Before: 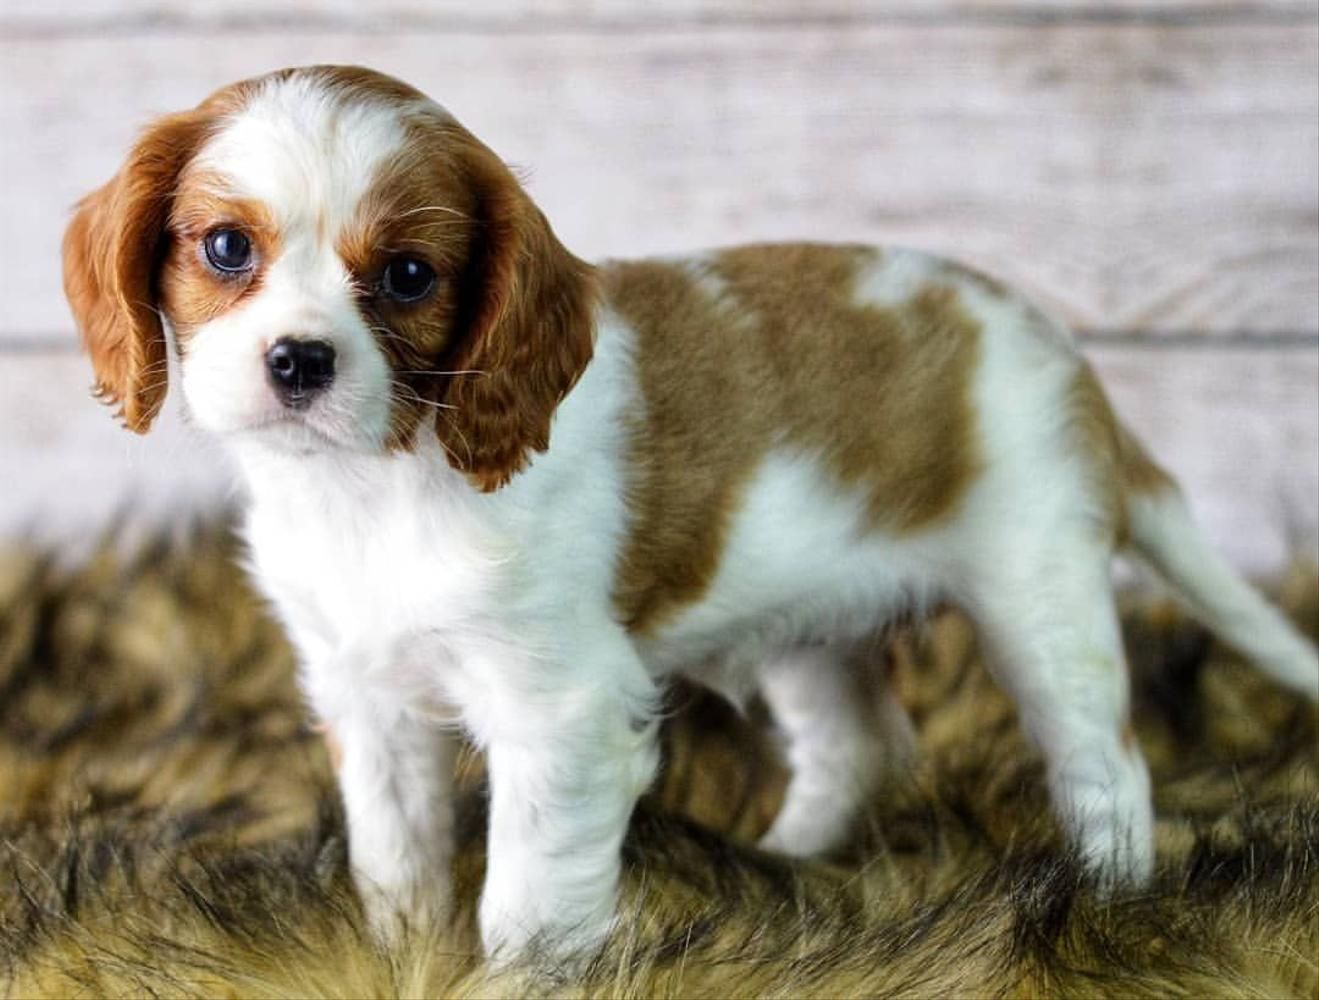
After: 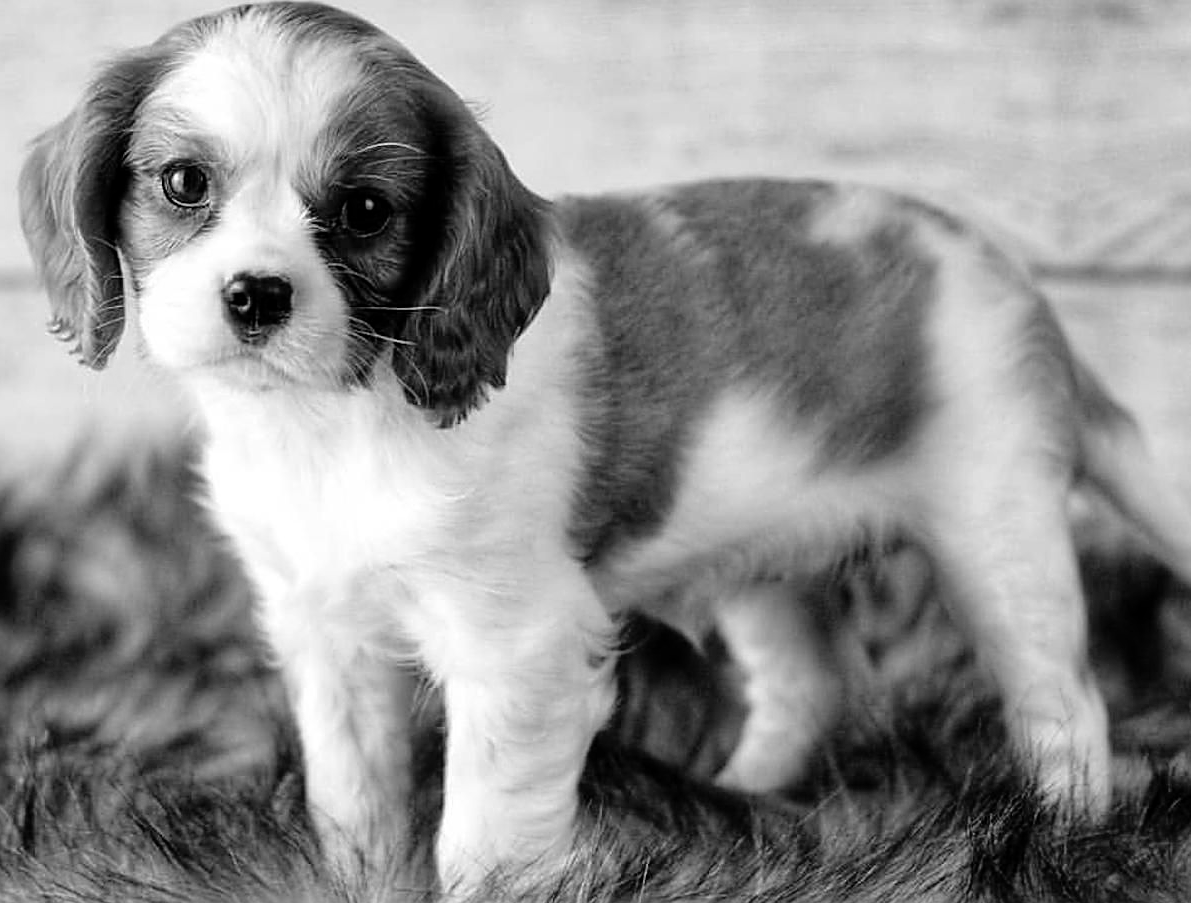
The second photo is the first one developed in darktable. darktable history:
crop: left 3.305%, top 6.436%, right 6.389%, bottom 3.258%
rgb curve: curves: ch0 [(0, 0) (0.136, 0.078) (0.262, 0.245) (0.414, 0.42) (1, 1)], compensate middle gray true, preserve colors basic power
monochrome: on, module defaults
exposure: black level correction 0.001, compensate highlight preservation false
sharpen: on, module defaults
